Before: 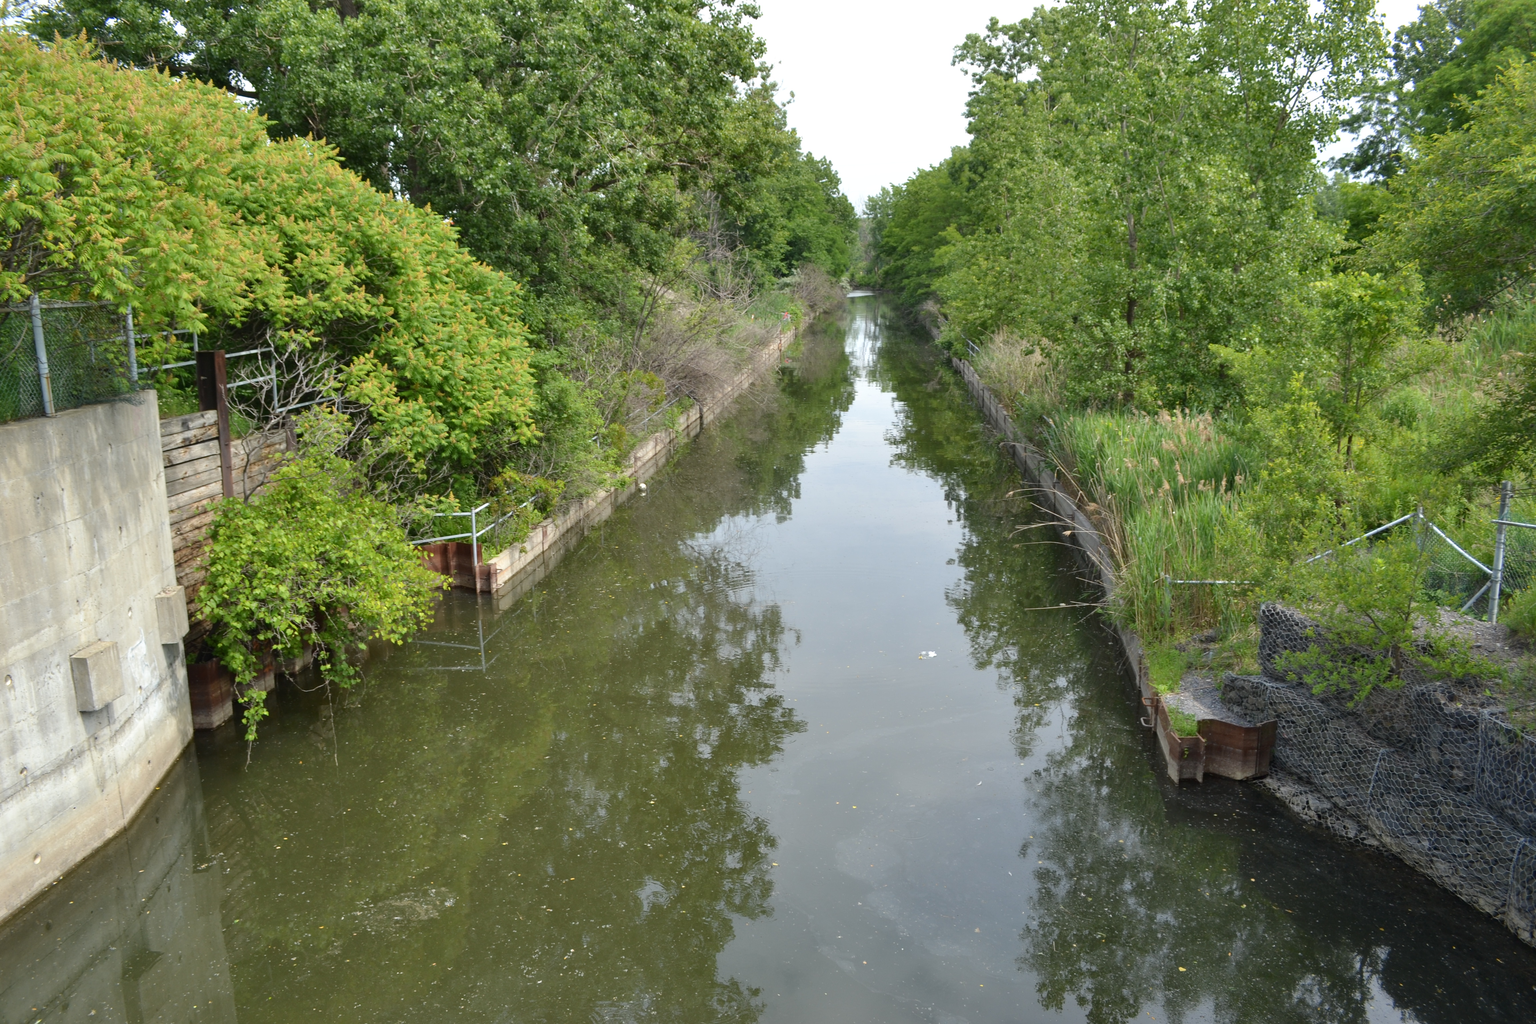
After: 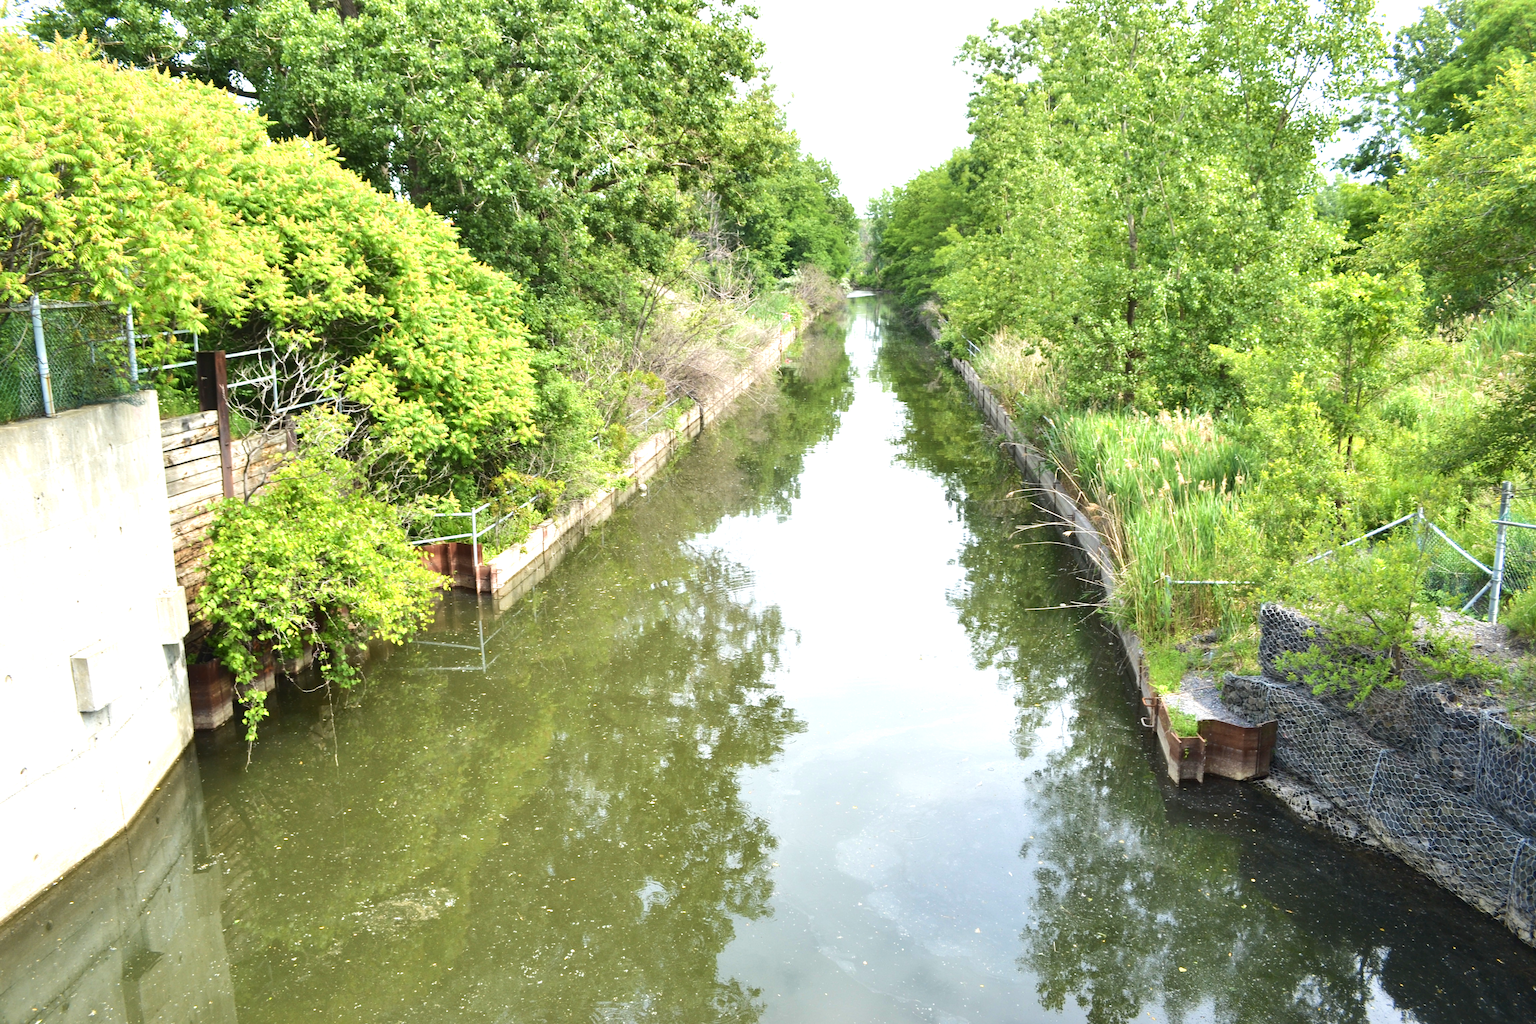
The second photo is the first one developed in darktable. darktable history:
velvia: on, module defaults
tone equalizer: -8 EV -0.417 EV, -7 EV -0.389 EV, -6 EV -0.333 EV, -5 EV -0.222 EV, -3 EV 0.222 EV, -2 EV 0.333 EV, -1 EV 0.389 EV, +0 EV 0.417 EV, edges refinement/feathering 500, mask exposure compensation -1.57 EV, preserve details no
exposure: exposure 1 EV, compensate highlight preservation false
